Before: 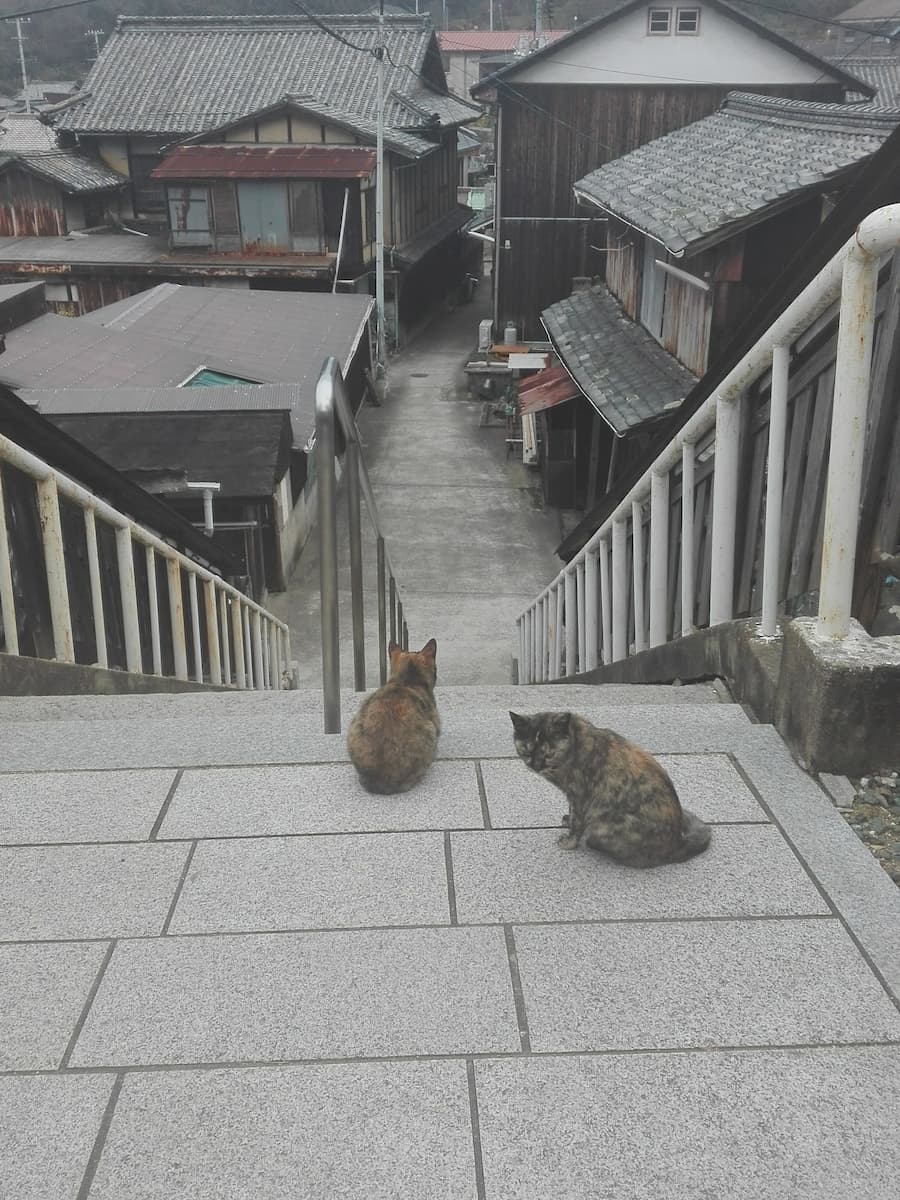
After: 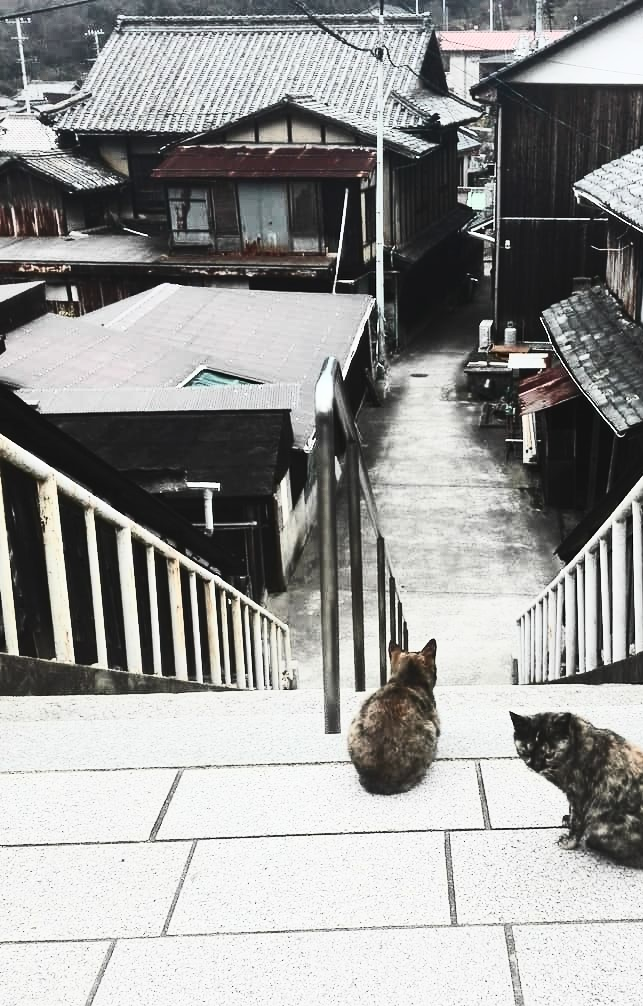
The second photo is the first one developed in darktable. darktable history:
contrast brightness saturation: contrast 0.947, brightness 0.2
crop: right 28.464%, bottom 16.148%
